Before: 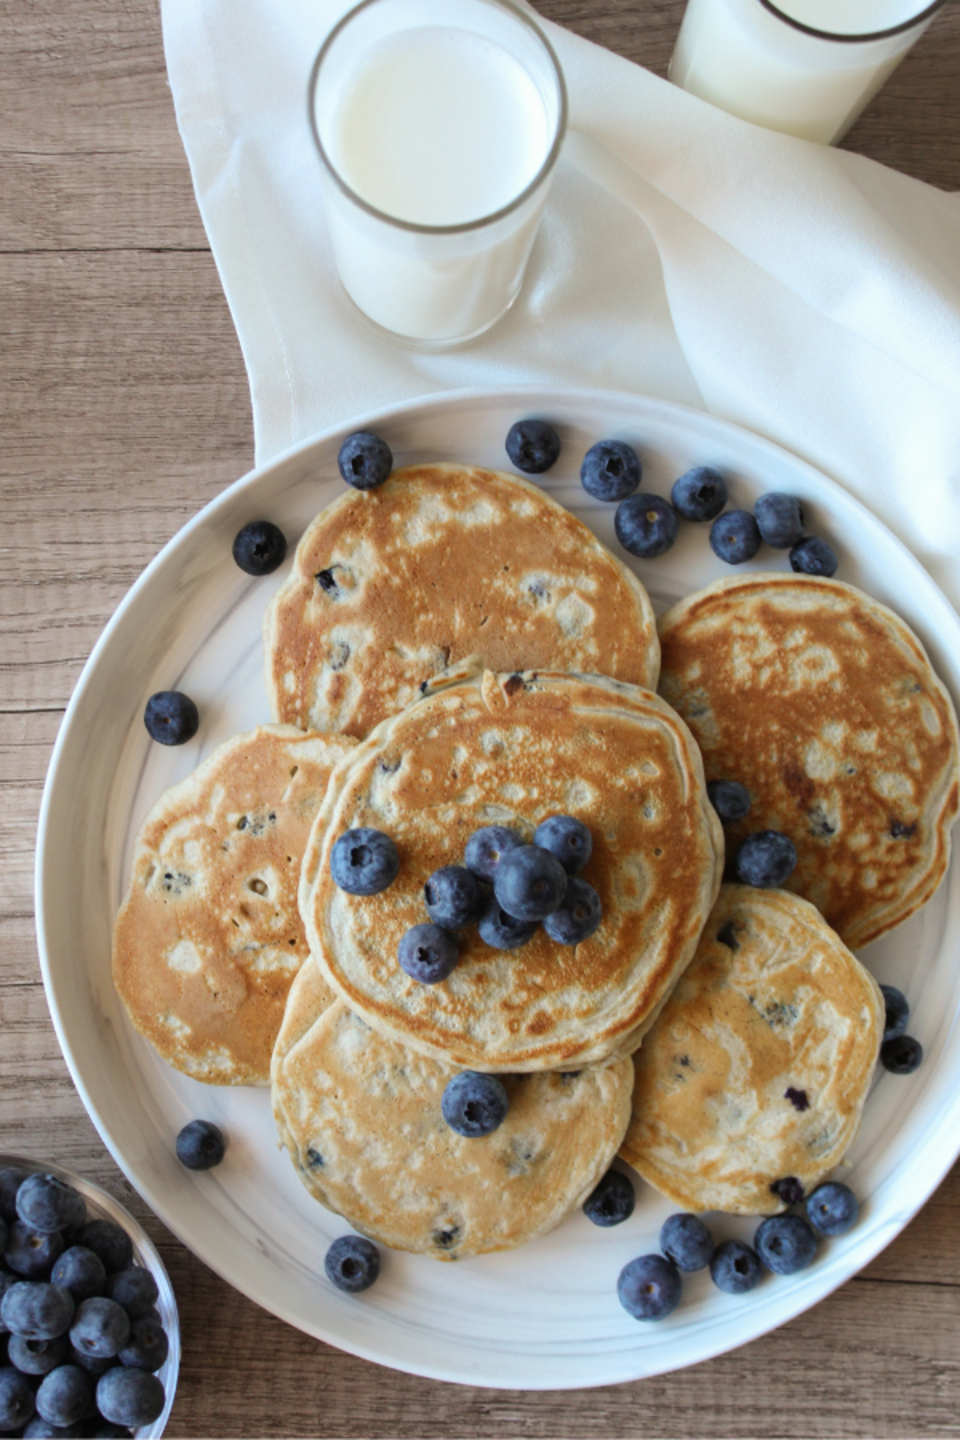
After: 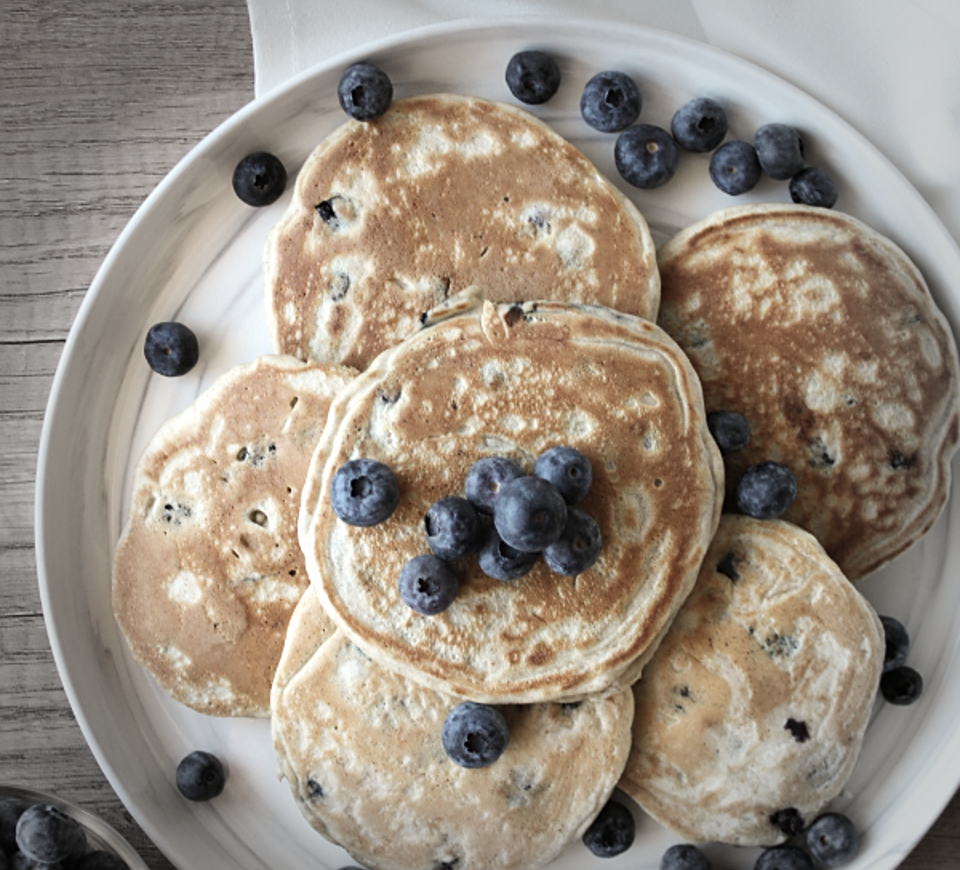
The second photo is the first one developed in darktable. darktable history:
crop and rotate: top 25.64%, bottom 13.938%
vignetting: fall-off start 68.31%, fall-off radius 29.93%, width/height ratio 0.991, shape 0.845
sharpen: on, module defaults
contrast brightness saturation: contrast 0.1, saturation -0.372
shadows and highlights: radius 113.32, shadows 51.42, white point adjustment 9.16, highlights -6.14, soften with gaussian
